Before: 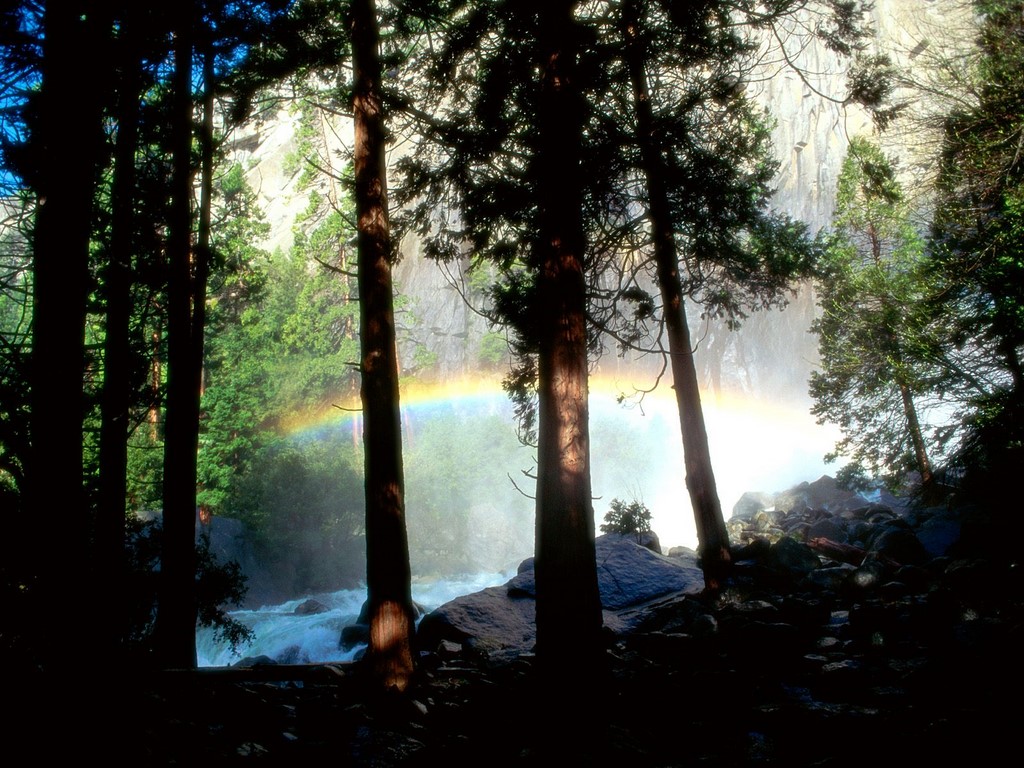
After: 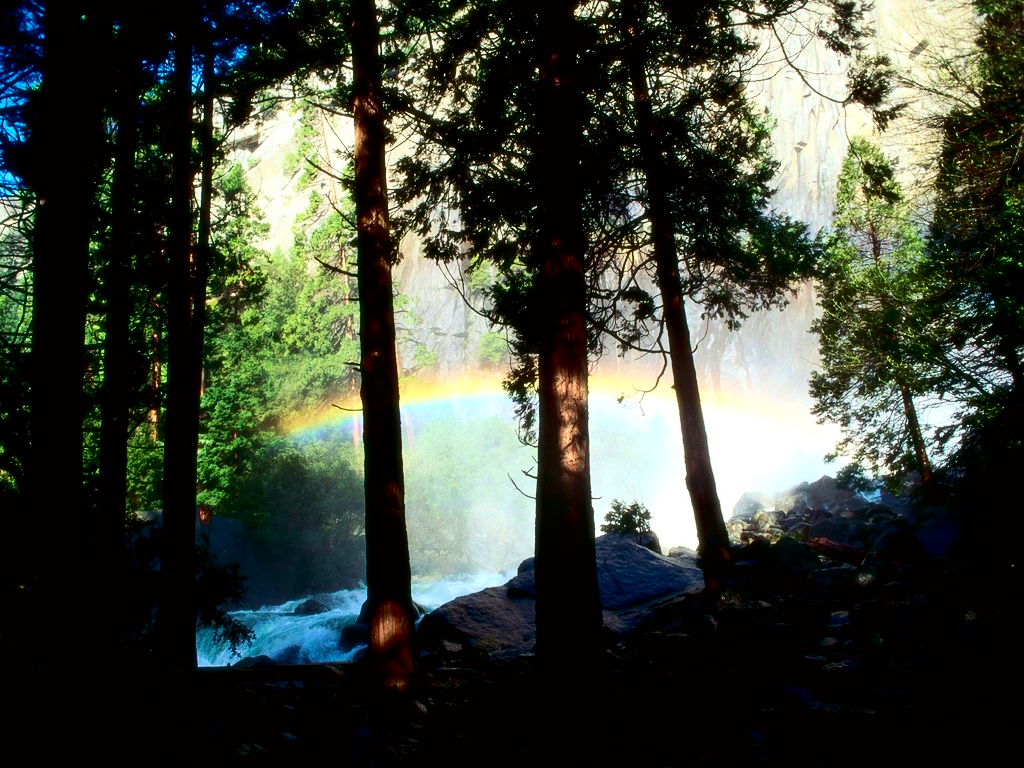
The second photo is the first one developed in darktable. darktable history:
contrast brightness saturation: contrast 0.32, brightness -0.08, saturation 0.17
velvia: on, module defaults
